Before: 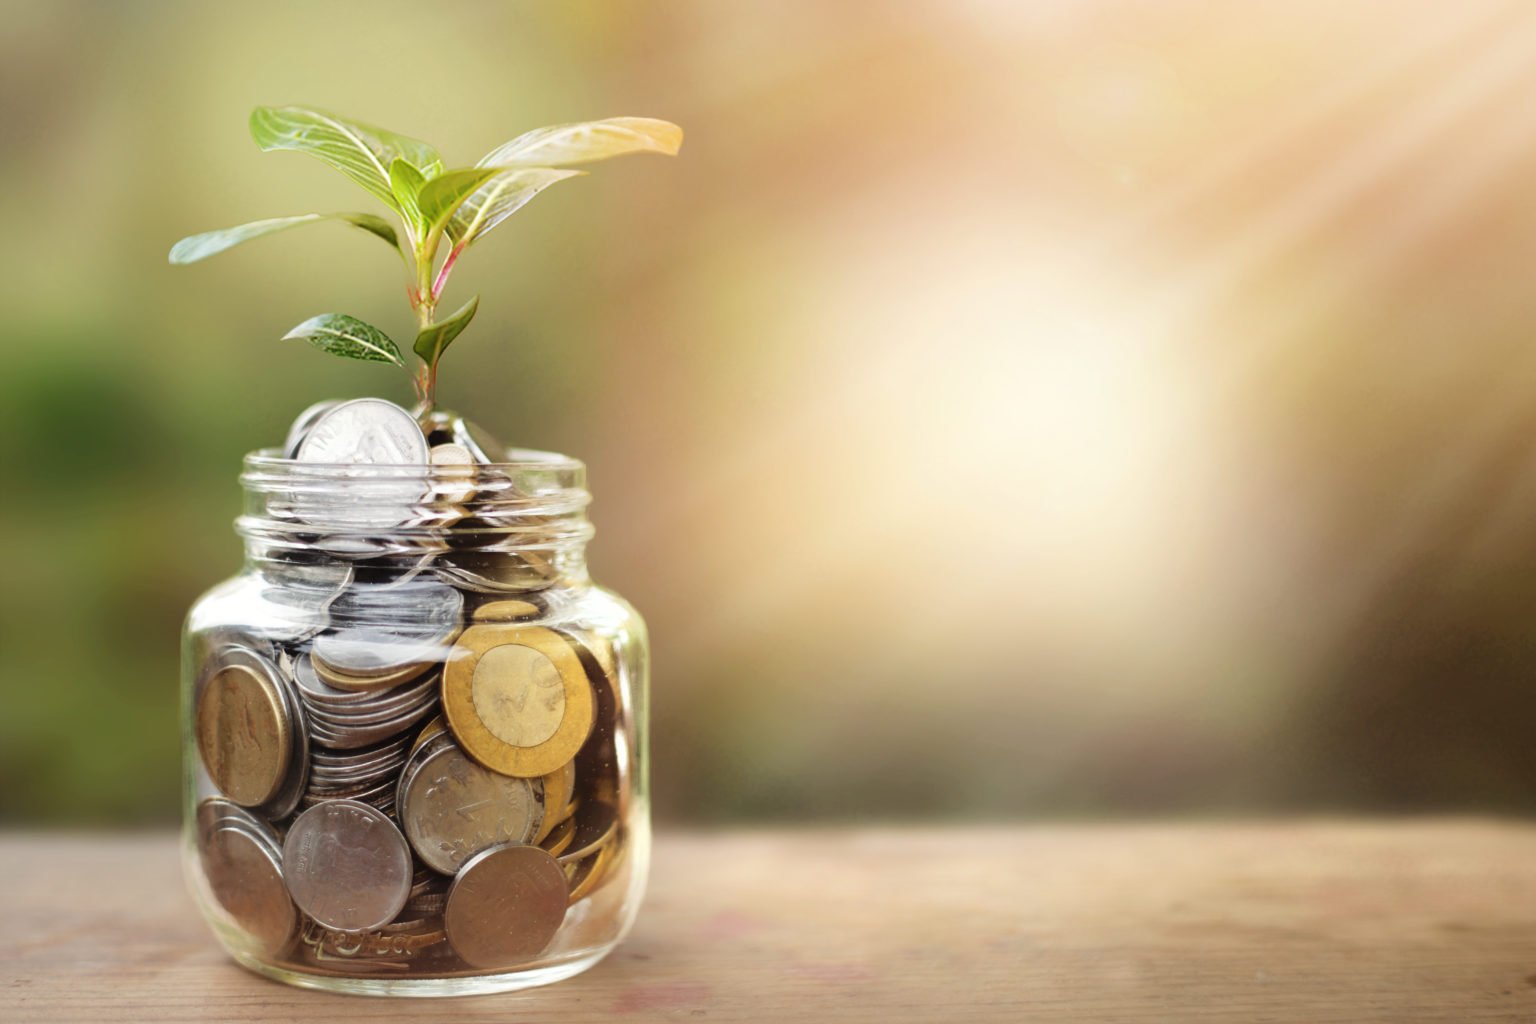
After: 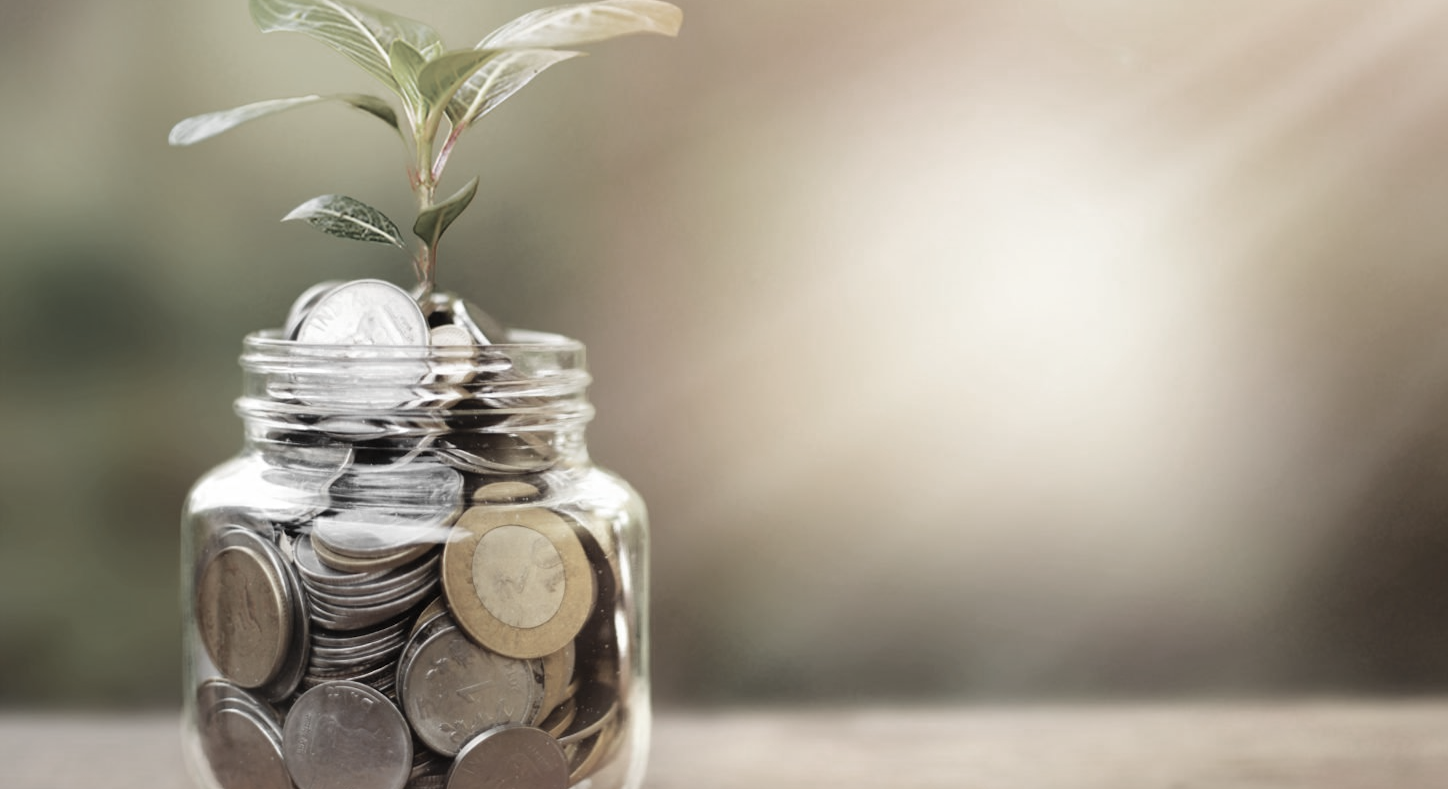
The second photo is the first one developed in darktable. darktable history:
color balance rgb: linear chroma grading › global chroma -0.67%, saturation formula JzAzBz (2021)
crop and rotate: angle 0.03°, top 11.643%, right 5.651%, bottom 11.189%
color zones: curves: ch0 [(0, 0.613) (0.01, 0.613) (0.245, 0.448) (0.498, 0.529) (0.642, 0.665) (0.879, 0.777) (0.99, 0.613)]; ch1 [(0, 0.035) (0.121, 0.189) (0.259, 0.197) (0.415, 0.061) (0.589, 0.022) (0.732, 0.022) (0.857, 0.026) (0.991, 0.053)]
